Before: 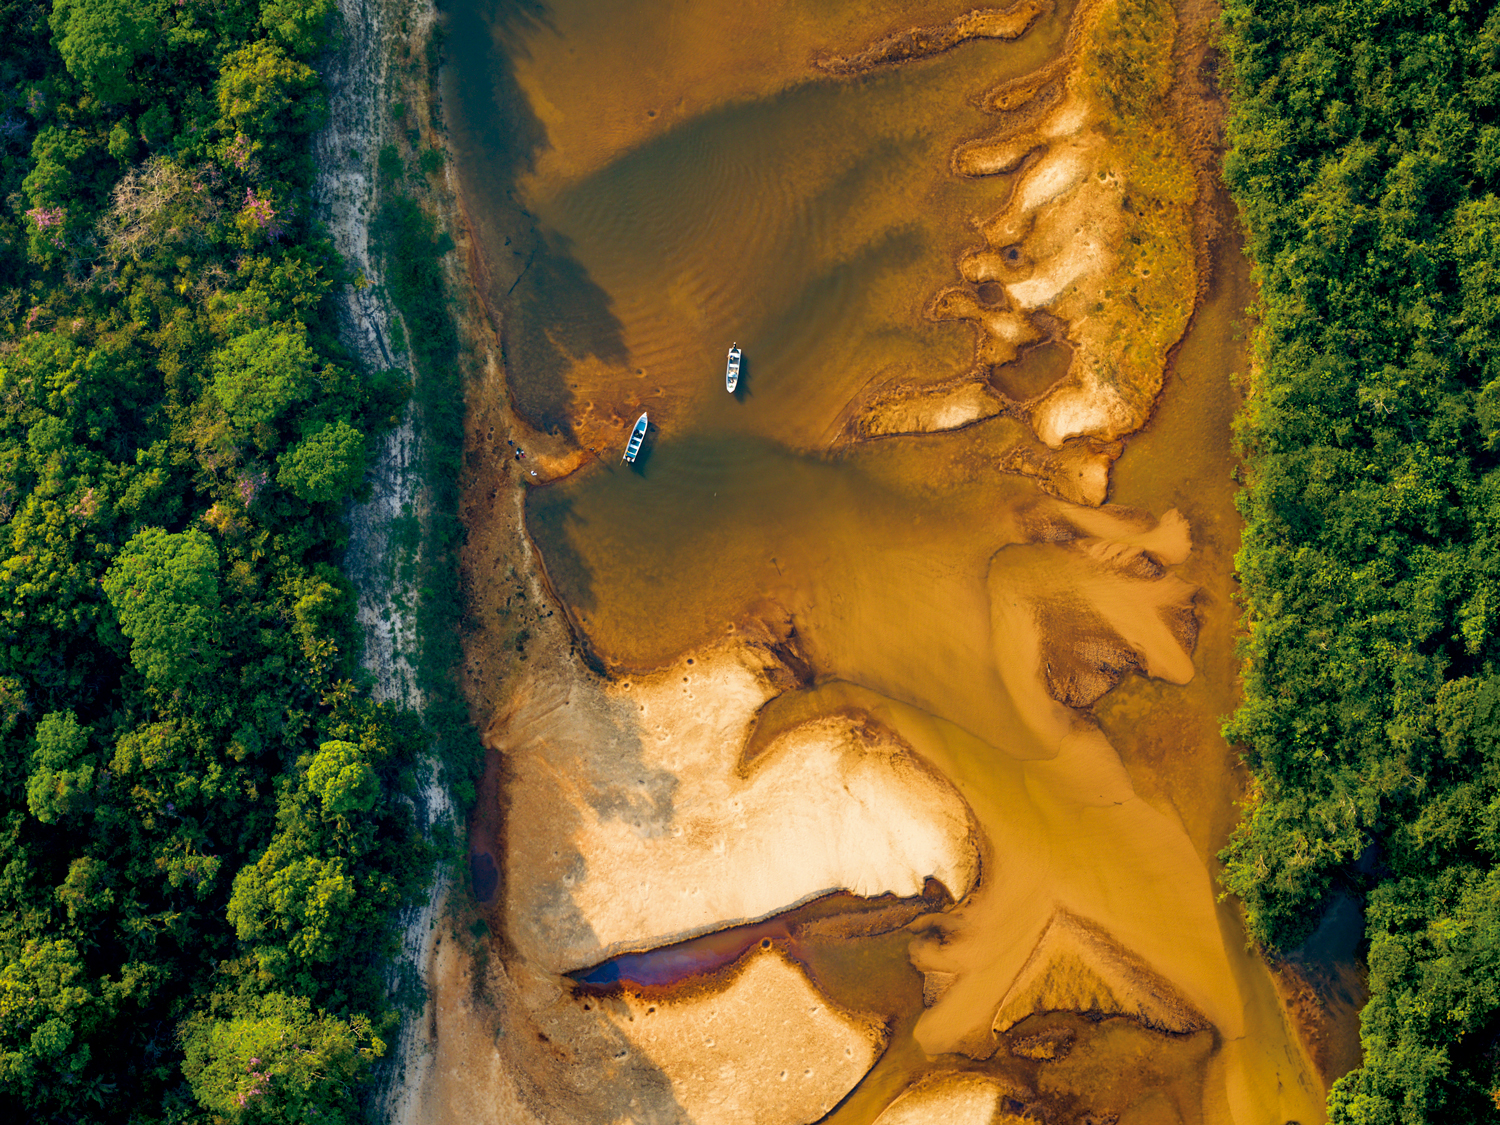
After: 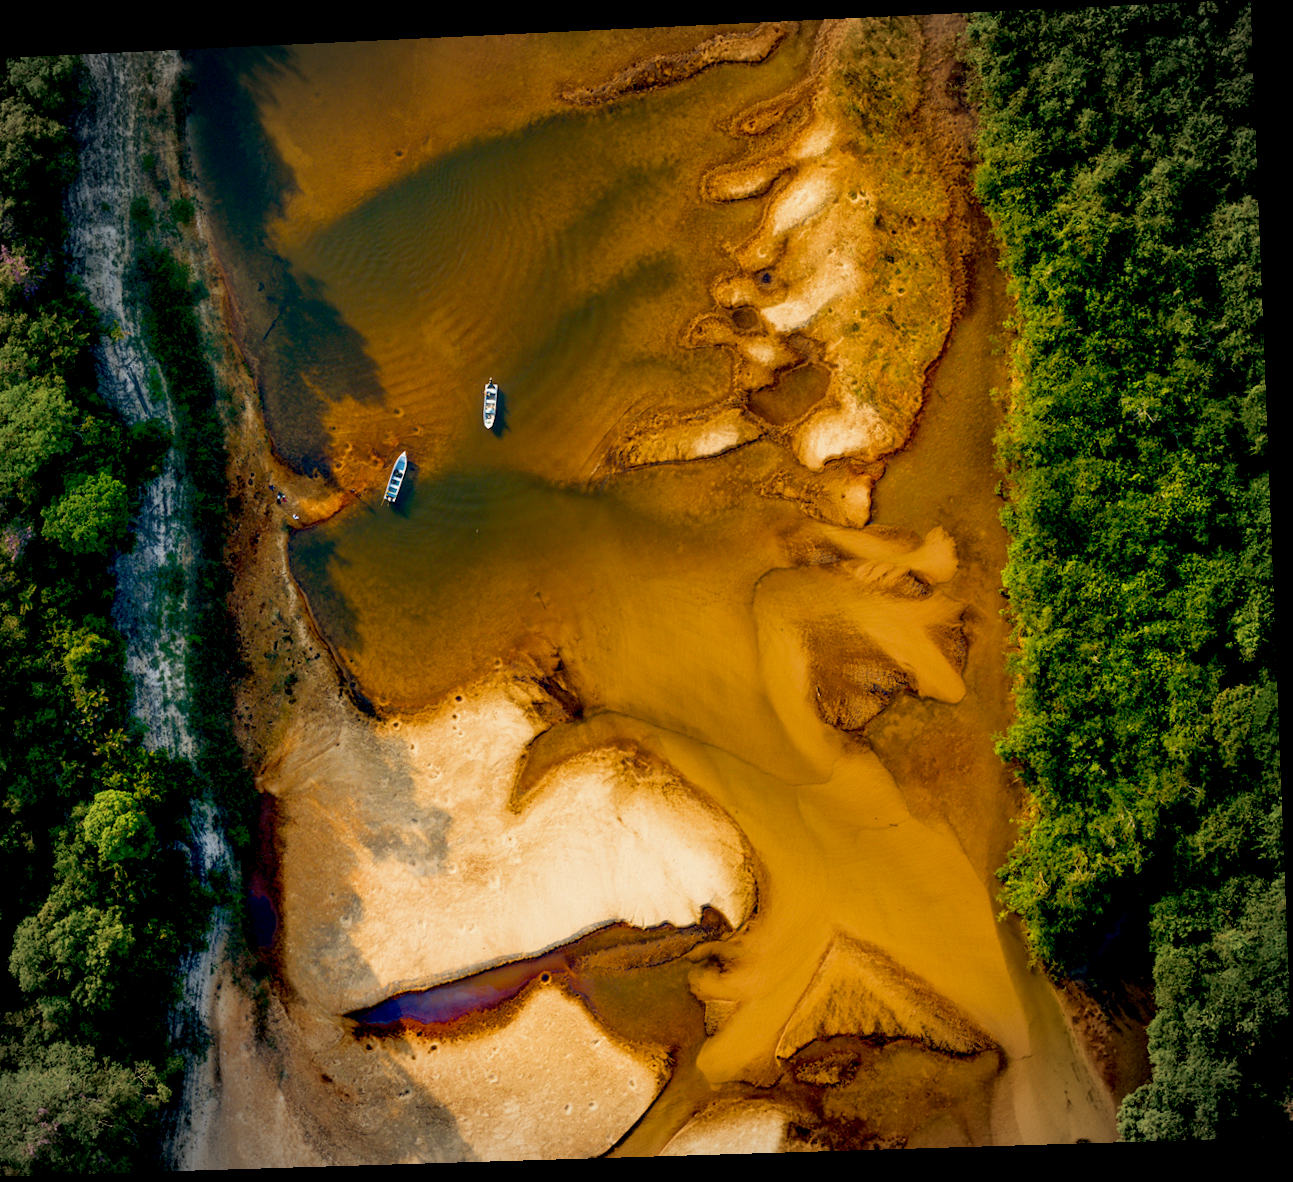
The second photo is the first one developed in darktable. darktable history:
exposure: black level correction 0.029, exposure -0.073 EV, compensate highlight preservation false
haze removal: strength -0.1, adaptive false
crop: left 16.145%
rotate and perspective: rotation -2.22°, lens shift (horizontal) -0.022, automatic cropping off
vignetting: automatic ratio true
